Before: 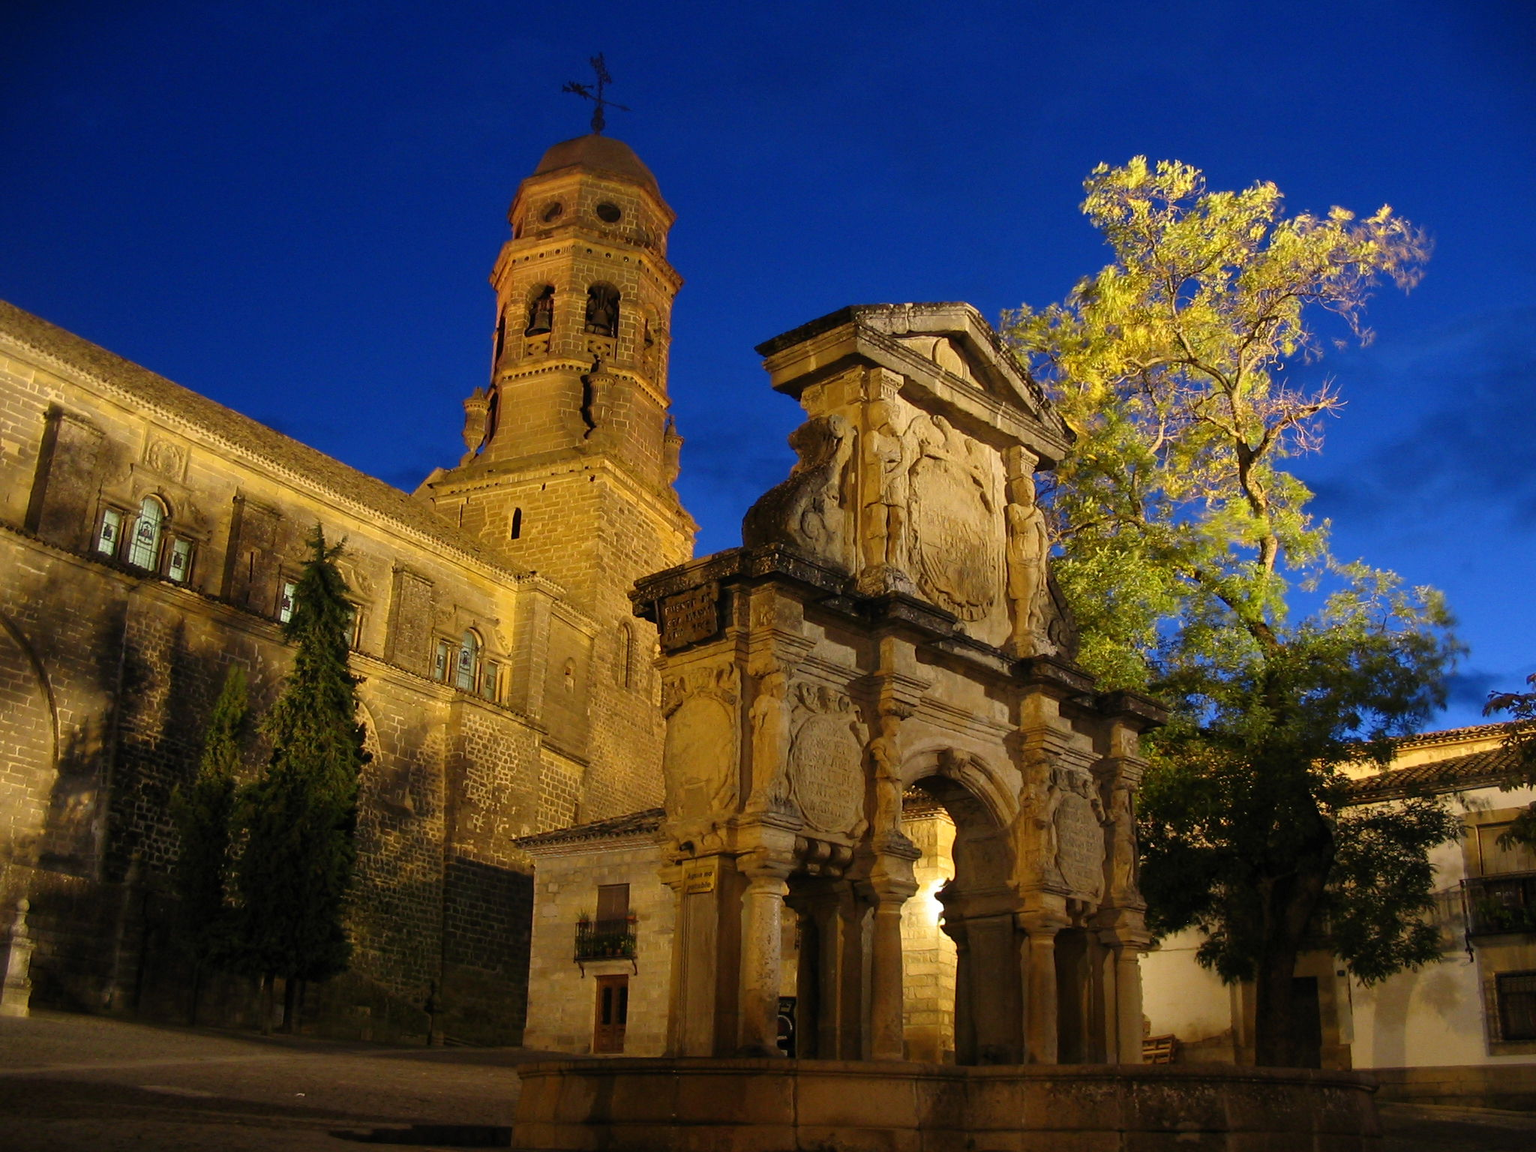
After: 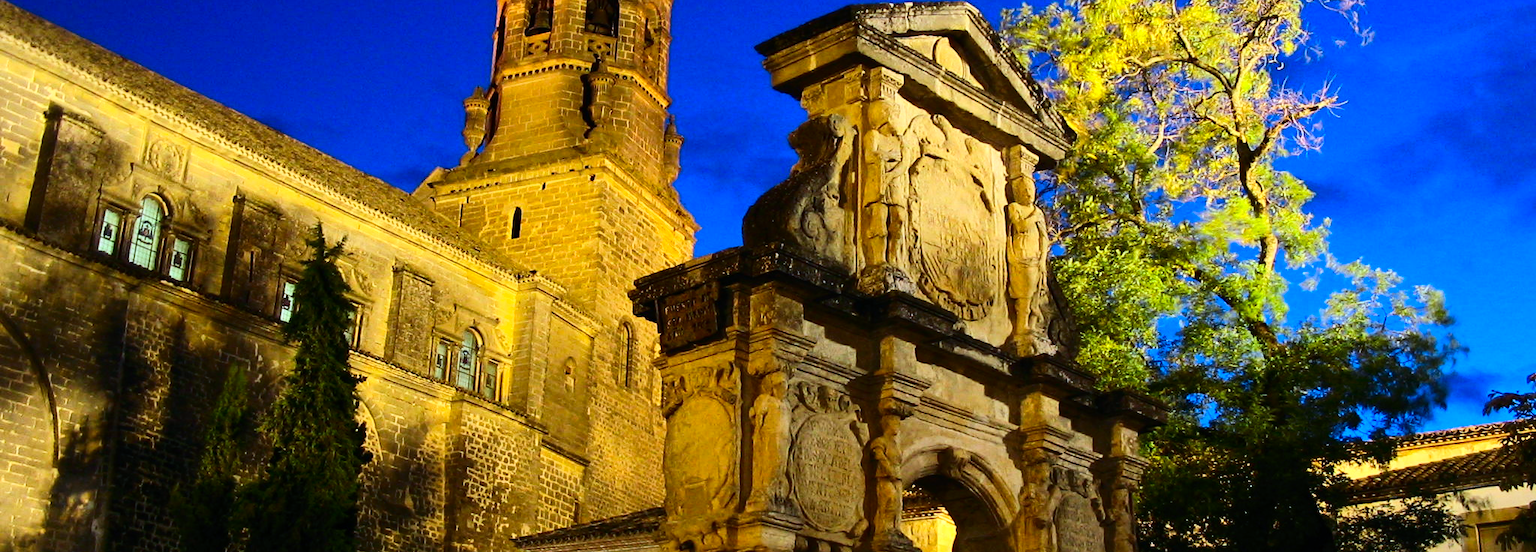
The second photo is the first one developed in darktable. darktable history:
crop and rotate: top 26.116%, bottom 25.959%
contrast brightness saturation: contrast 0.163, saturation 0.323
base curve: curves: ch0 [(0, 0) (0.032, 0.025) (0.121, 0.166) (0.206, 0.329) (0.605, 0.79) (1, 1)], preserve colors average RGB
color calibration: illuminant F (fluorescent), F source F9 (Cool White Deluxe 4150 K) – high CRI, x 0.374, y 0.373, temperature 4149.96 K
